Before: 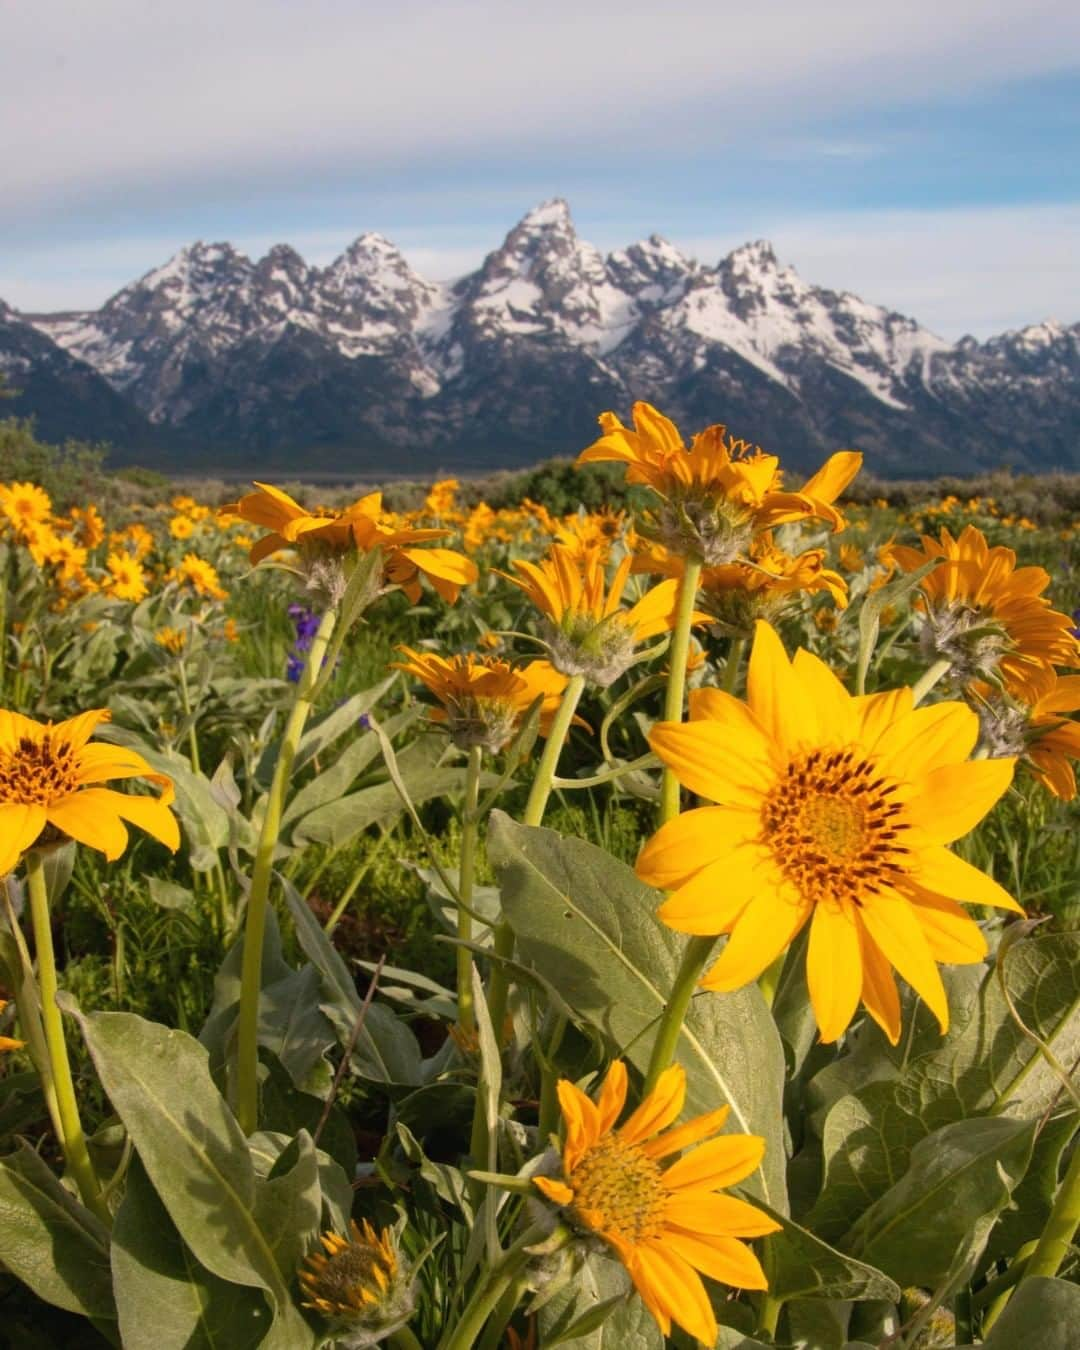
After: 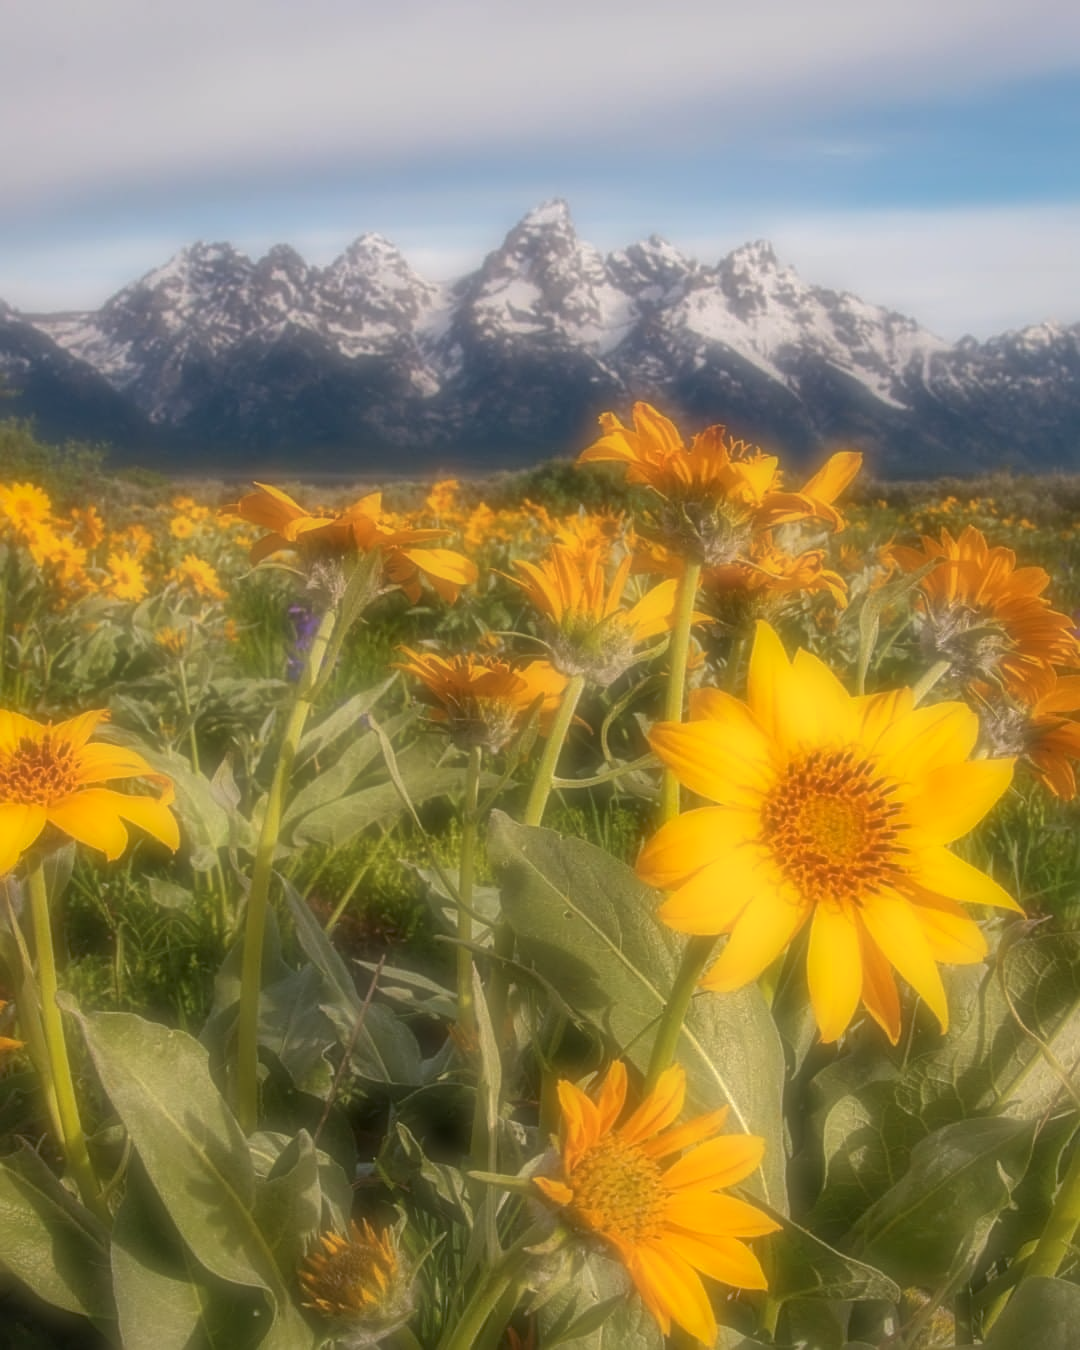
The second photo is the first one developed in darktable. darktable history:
soften: on, module defaults
sharpen: on, module defaults
shadows and highlights: on, module defaults
local contrast: on, module defaults
